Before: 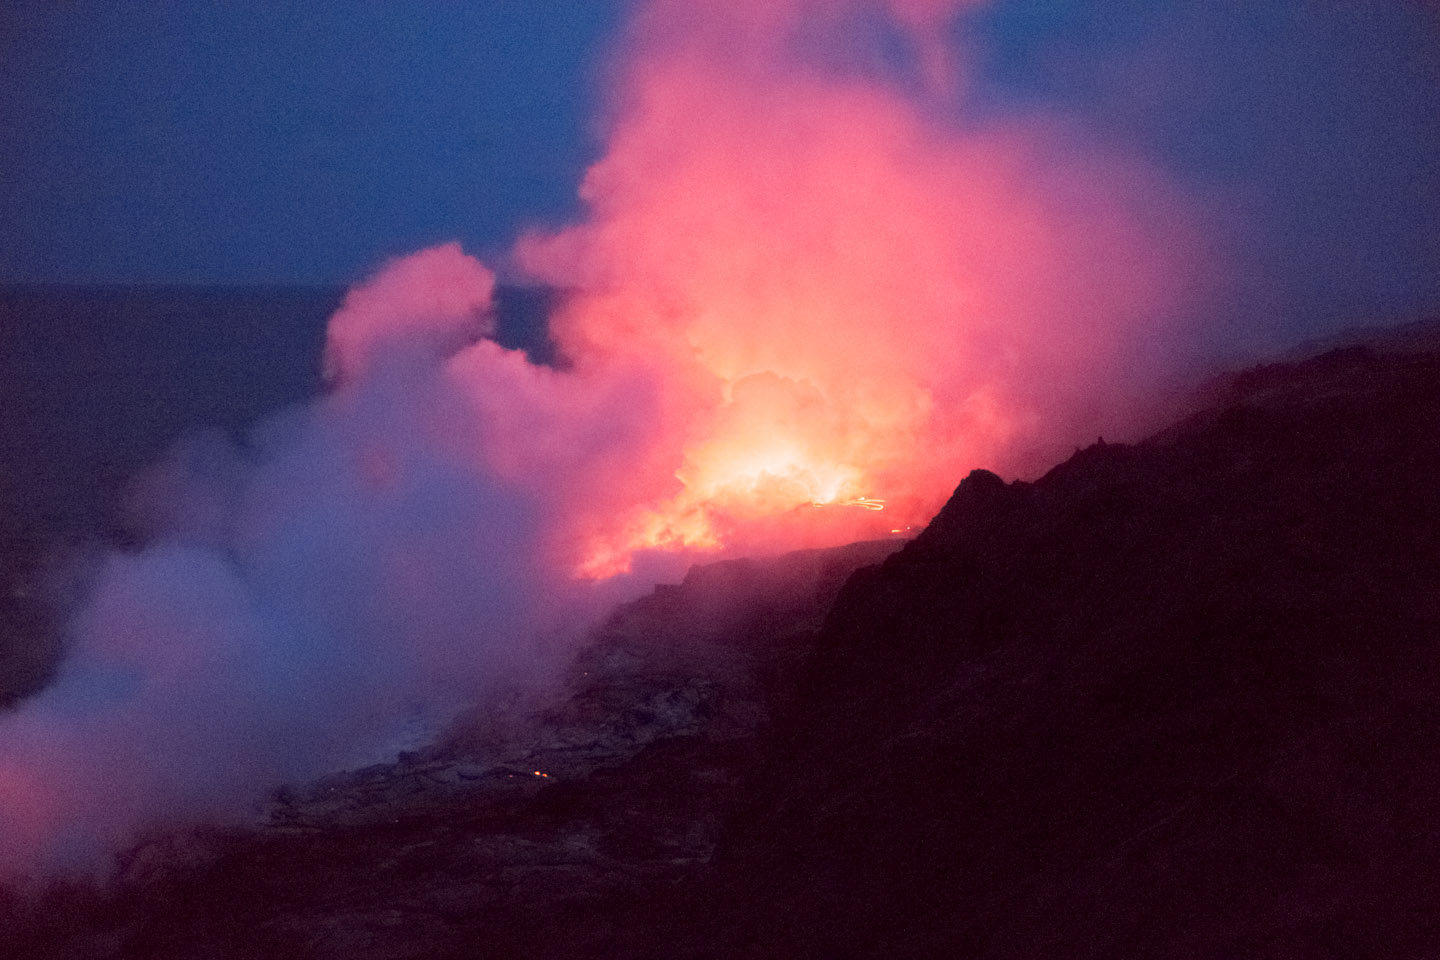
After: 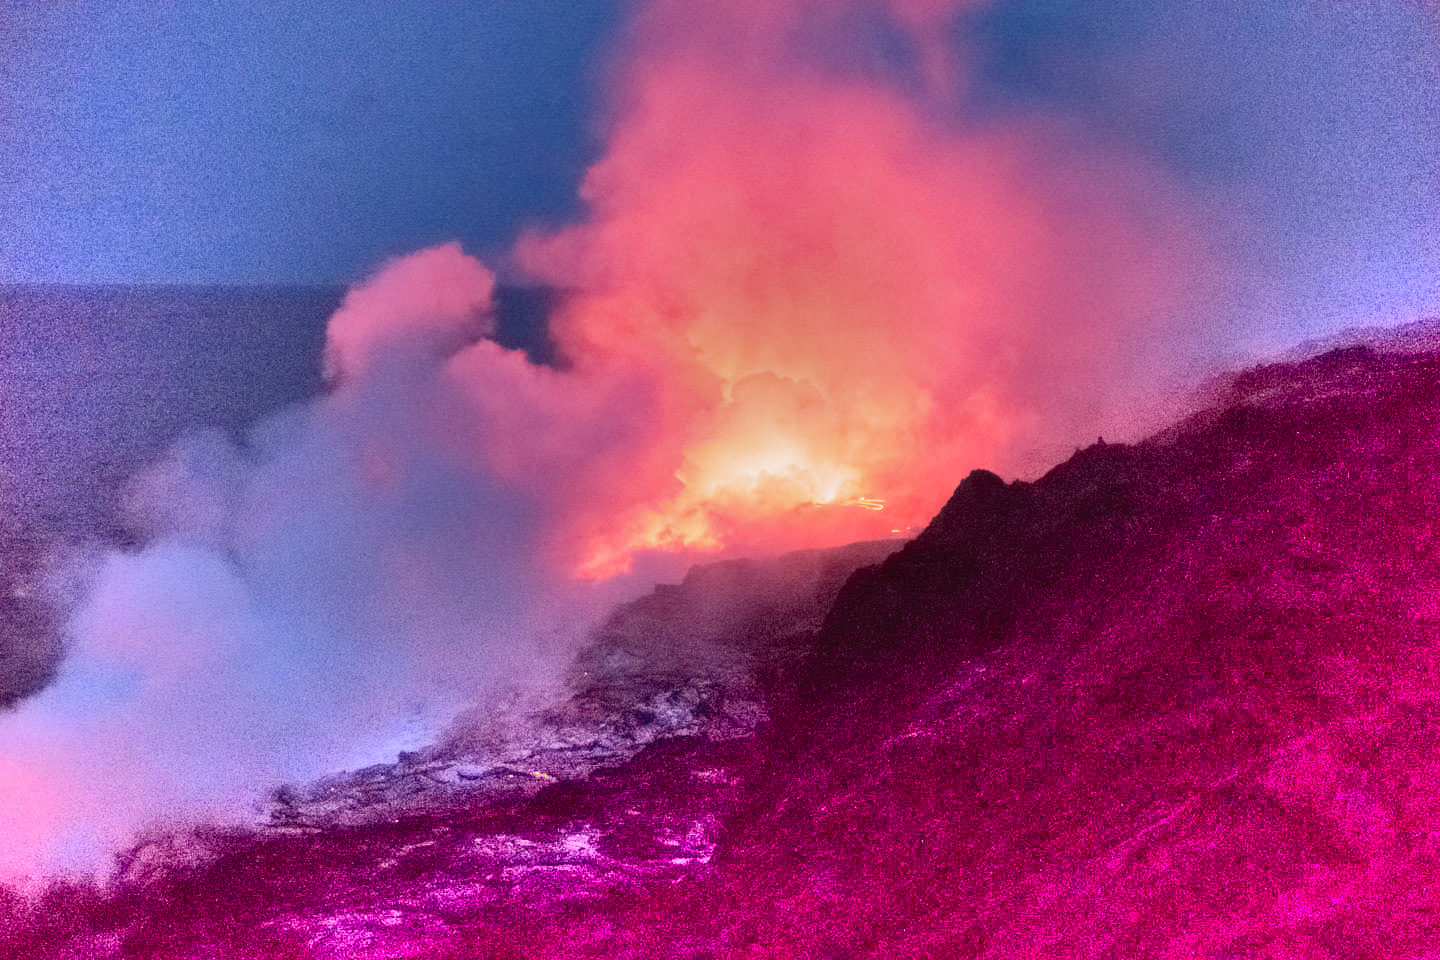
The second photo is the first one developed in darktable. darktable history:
white balance: emerald 1
shadows and highlights: radius 123.98, shadows 100, white point adjustment -3, highlights -100, highlights color adjustment 89.84%, soften with gaussian
